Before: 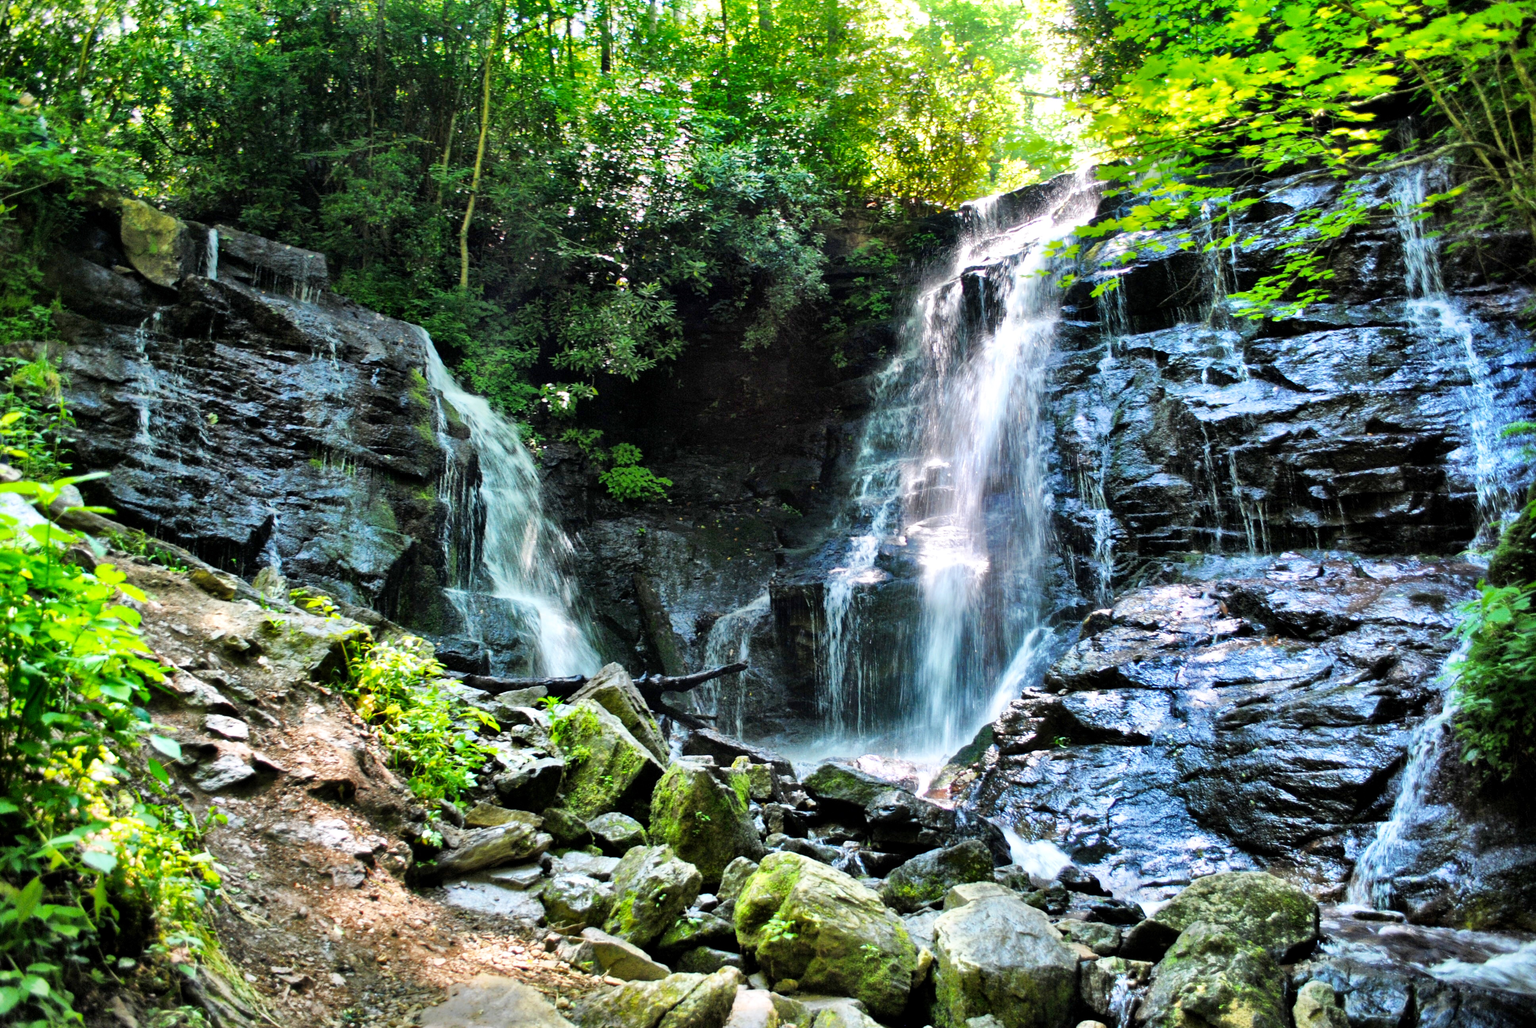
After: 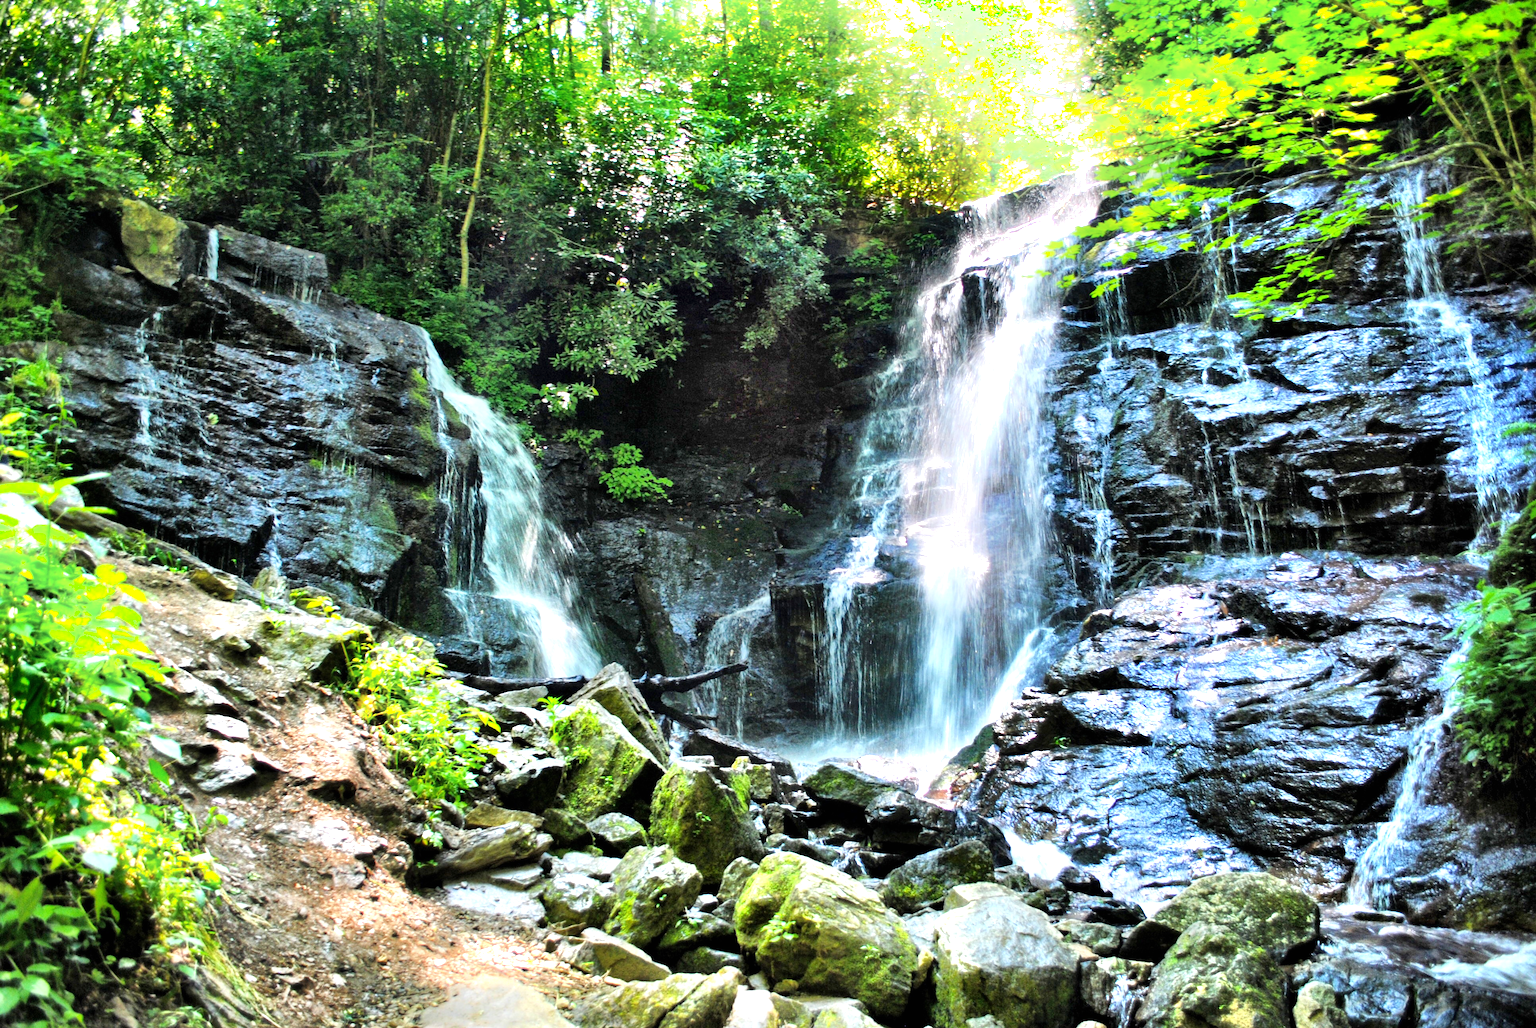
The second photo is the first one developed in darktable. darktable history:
shadows and highlights: highlights 70.7, soften with gaussian
exposure: black level correction 0, exposure 0.5 EV, compensate highlight preservation false
